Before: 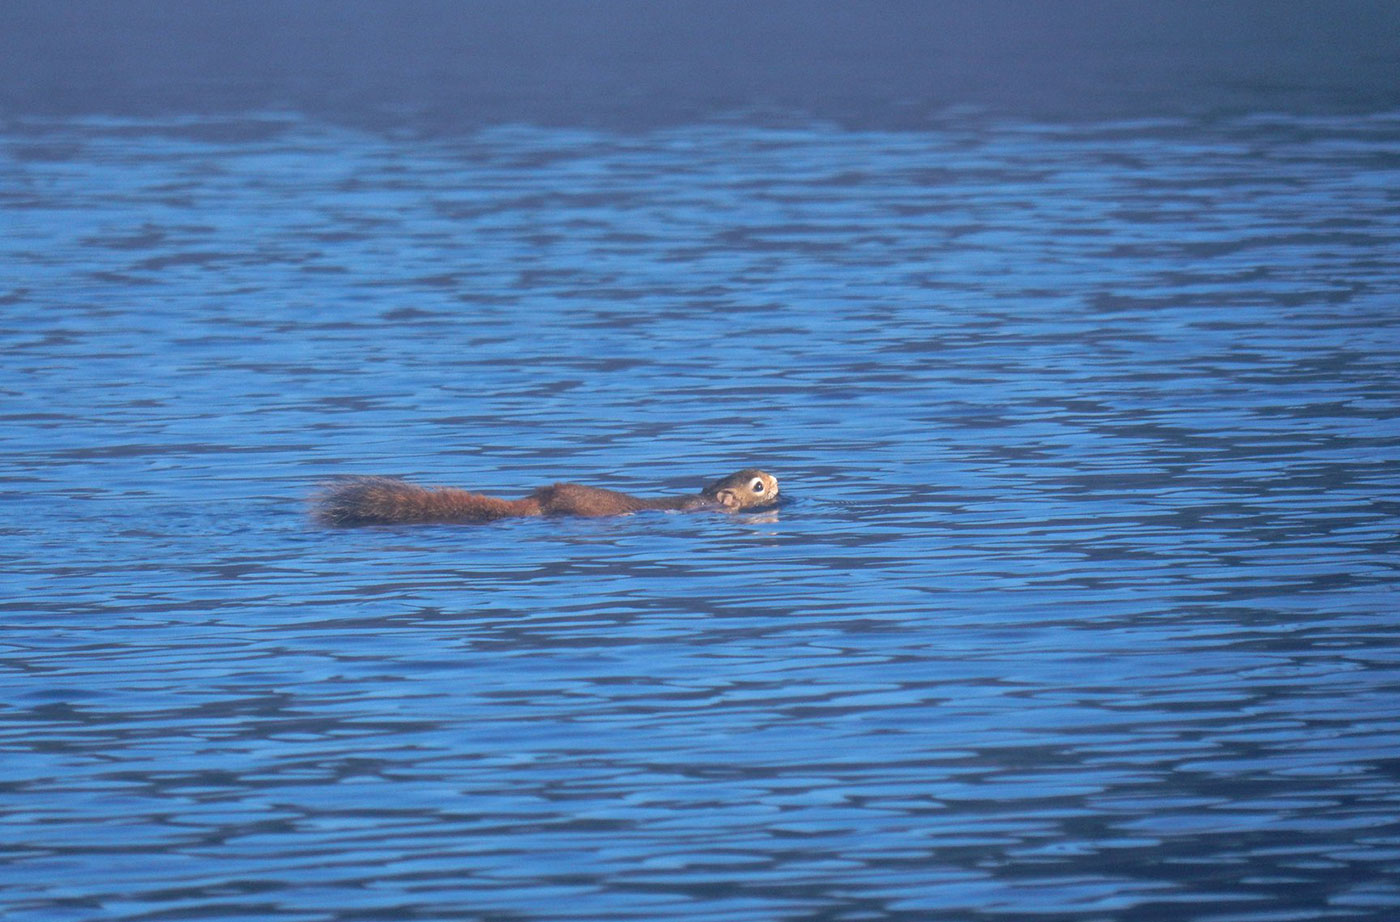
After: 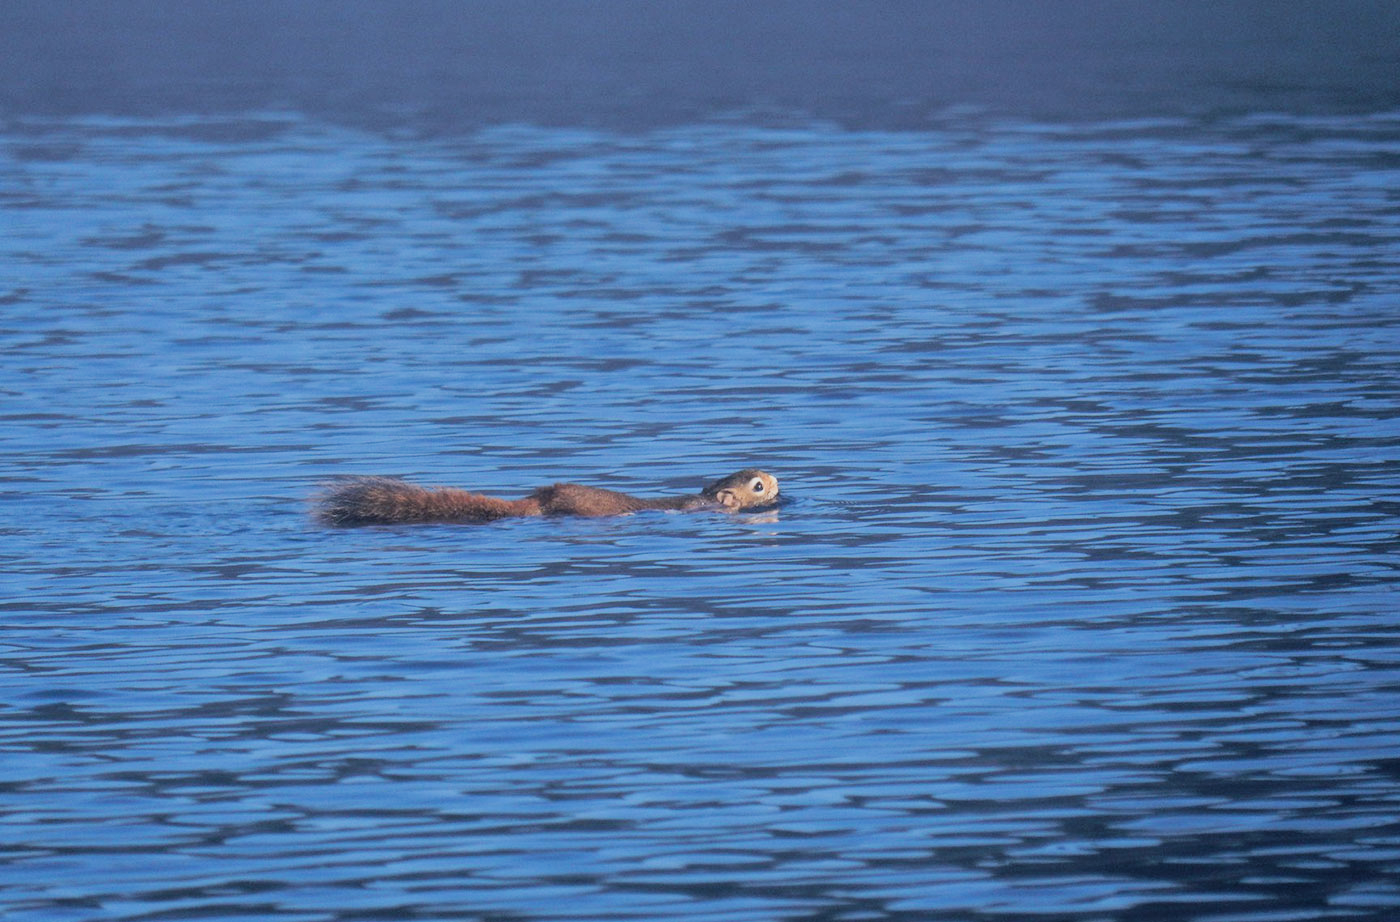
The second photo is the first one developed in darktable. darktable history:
filmic rgb: black relative exposure -7.5 EV, white relative exposure 5 EV, hardness 3.32, contrast 1.297
